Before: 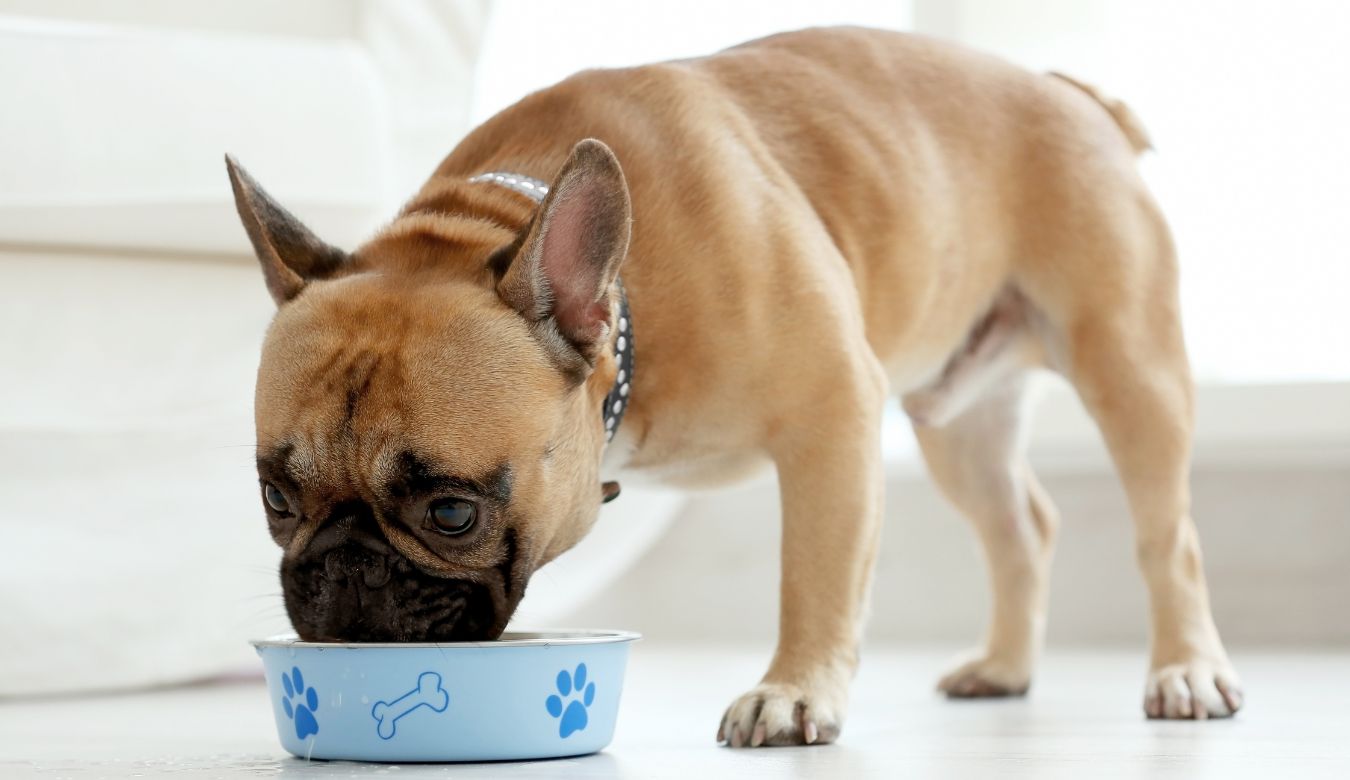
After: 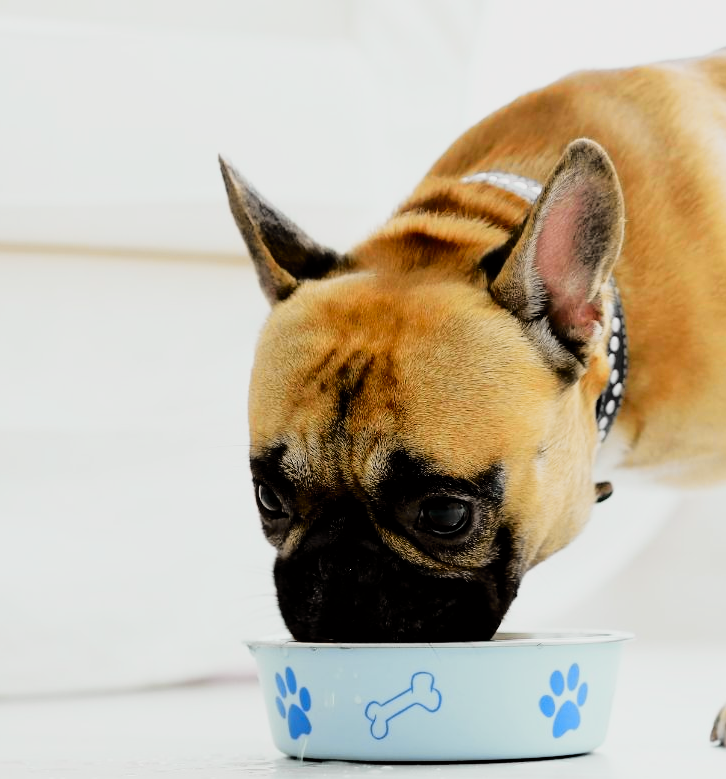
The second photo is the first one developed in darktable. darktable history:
tone curve: curves: ch0 [(0, 0) (0.168, 0.142) (0.359, 0.44) (0.469, 0.544) (0.634, 0.722) (0.858, 0.903) (1, 0.968)]; ch1 [(0, 0) (0.437, 0.453) (0.472, 0.47) (0.502, 0.502) (0.54, 0.534) (0.57, 0.592) (0.618, 0.66) (0.699, 0.749) (0.859, 0.919) (1, 1)]; ch2 [(0, 0) (0.33, 0.301) (0.421, 0.443) (0.476, 0.498) (0.505, 0.503) (0.547, 0.557) (0.586, 0.634) (0.608, 0.676) (1, 1)], color space Lab, independent channels, preserve colors none
crop: left 0.587%, right 45.588%, bottom 0.086%
filmic rgb: black relative exposure -5 EV, hardness 2.88, contrast 1.3, highlights saturation mix -30%
